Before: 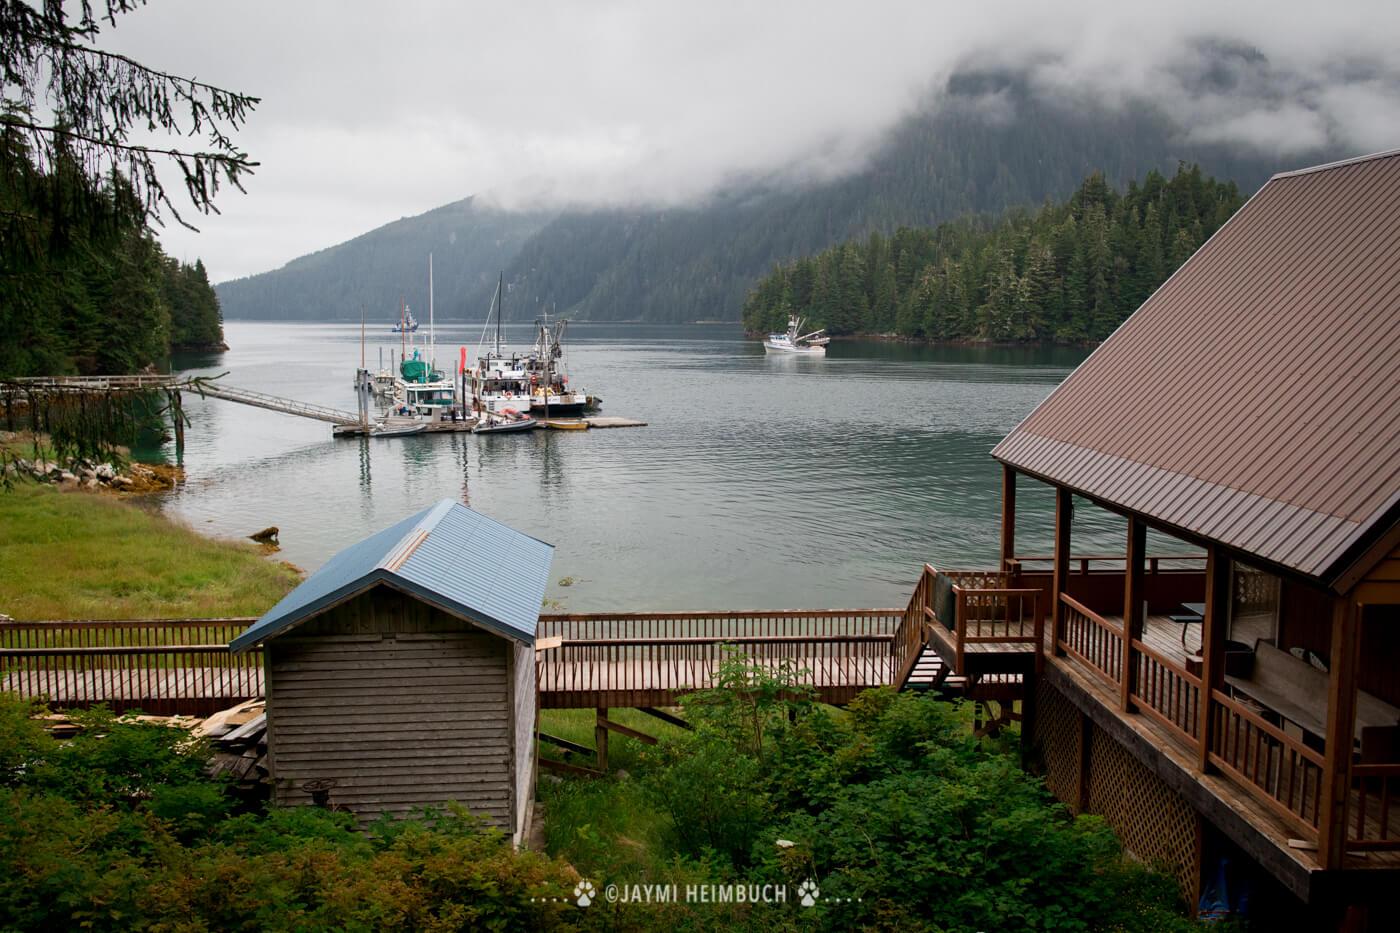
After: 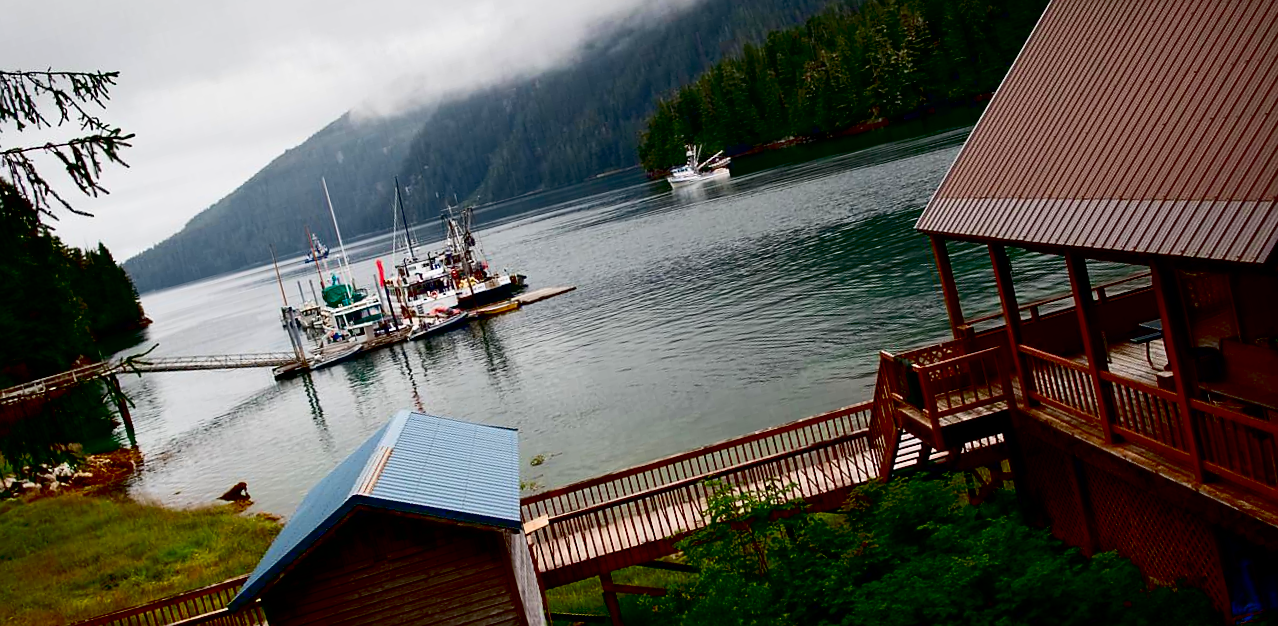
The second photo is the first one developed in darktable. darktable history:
exposure: black level correction 0.047, exposure 0.013 EV, compensate highlight preservation false
sharpen: radius 1, threshold 1
rotate and perspective: rotation -14.8°, crop left 0.1, crop right 0.903, crop top 0.25, crop bottom 0.748
contrast brightness saturation: contrast 0.19, brightness -0.11, saturation 0.21
